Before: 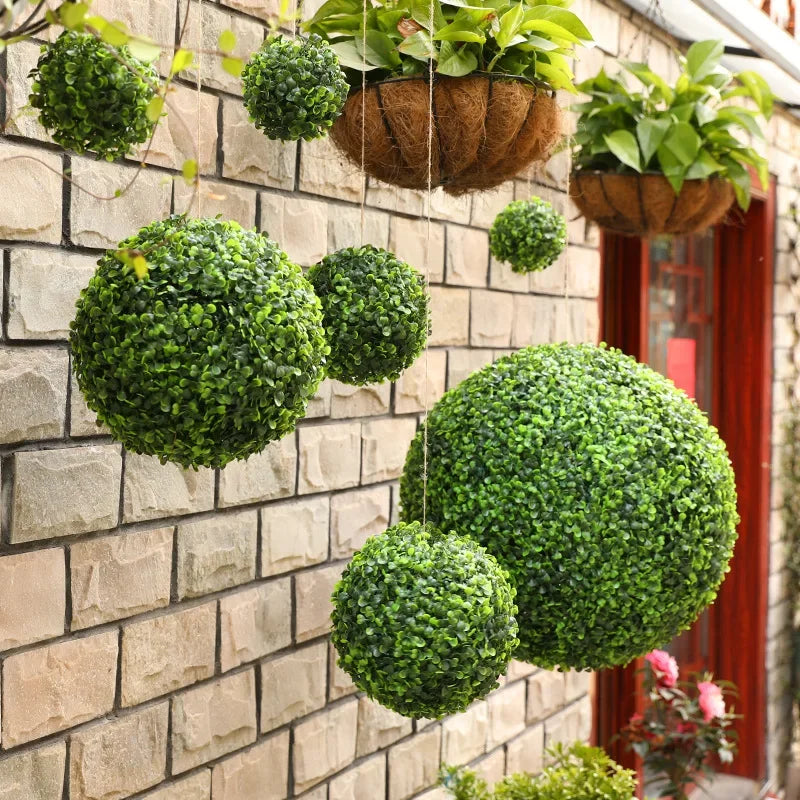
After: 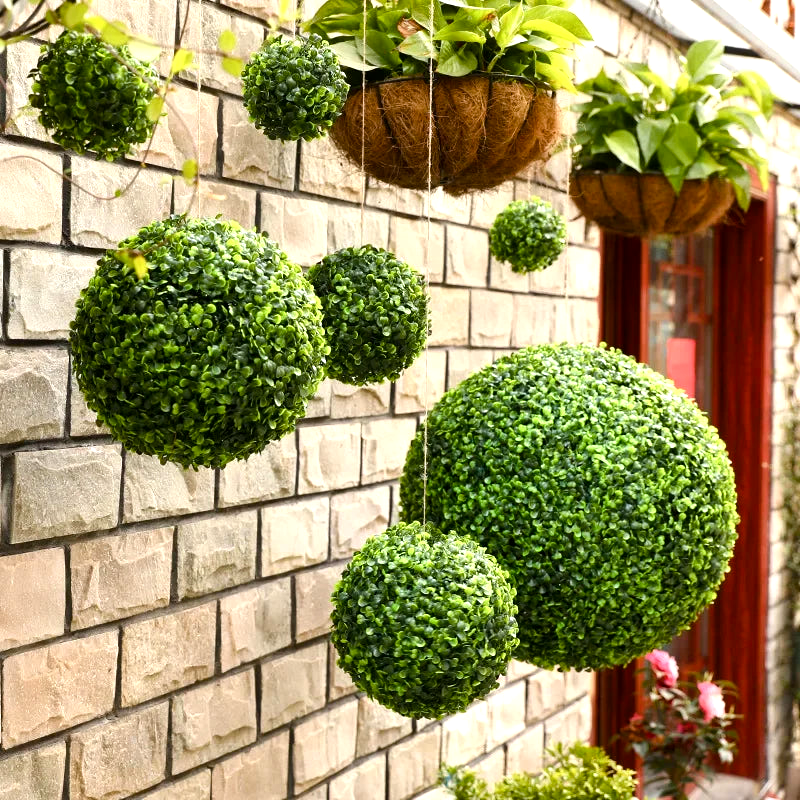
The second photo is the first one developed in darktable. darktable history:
local contrast: mode bilateral grid, contrast 20, coarseness 50, detail 120%, midtone range 0.2
color balance rgb: shadows lift › luminance -20%, power › hue 72.24°, highlights gain › luminance 15%, global offset › hue 171.6°, perceptual saturation grading › highlights -15%, perceptual saturation grading › shadows 25%, global vibrance 30%, contrast 10%
